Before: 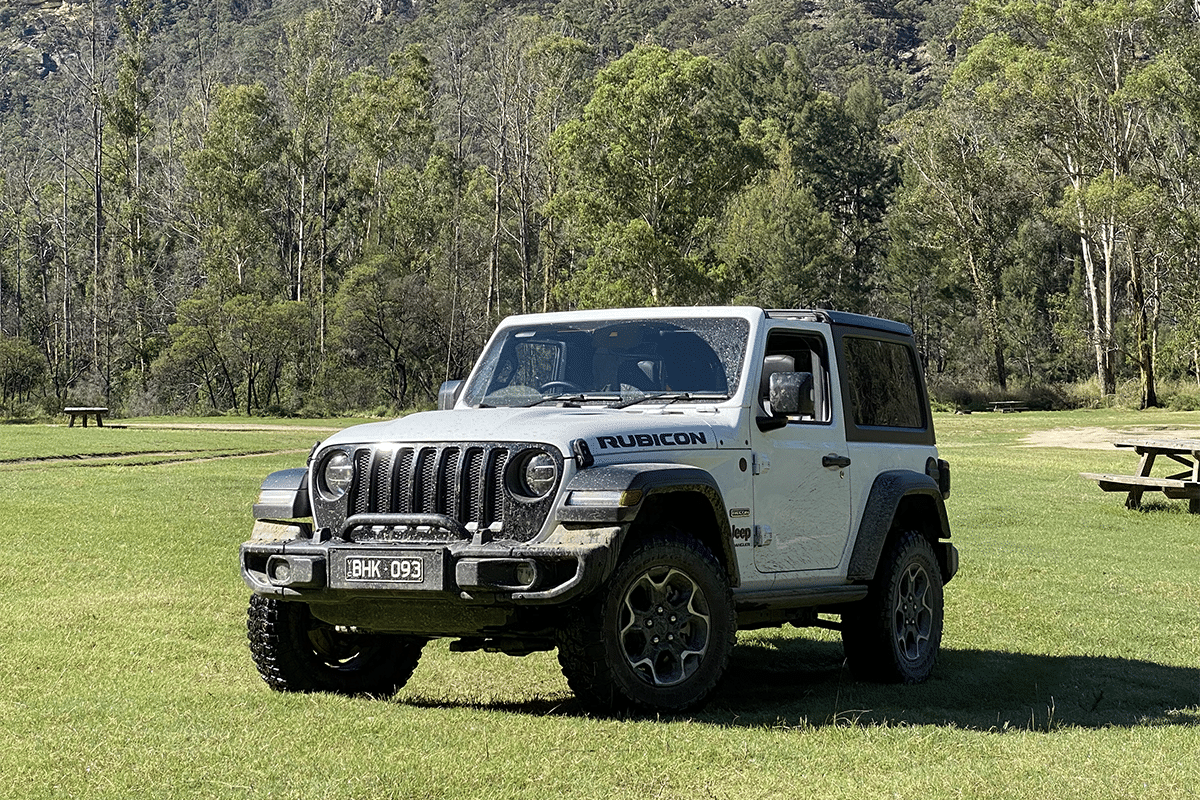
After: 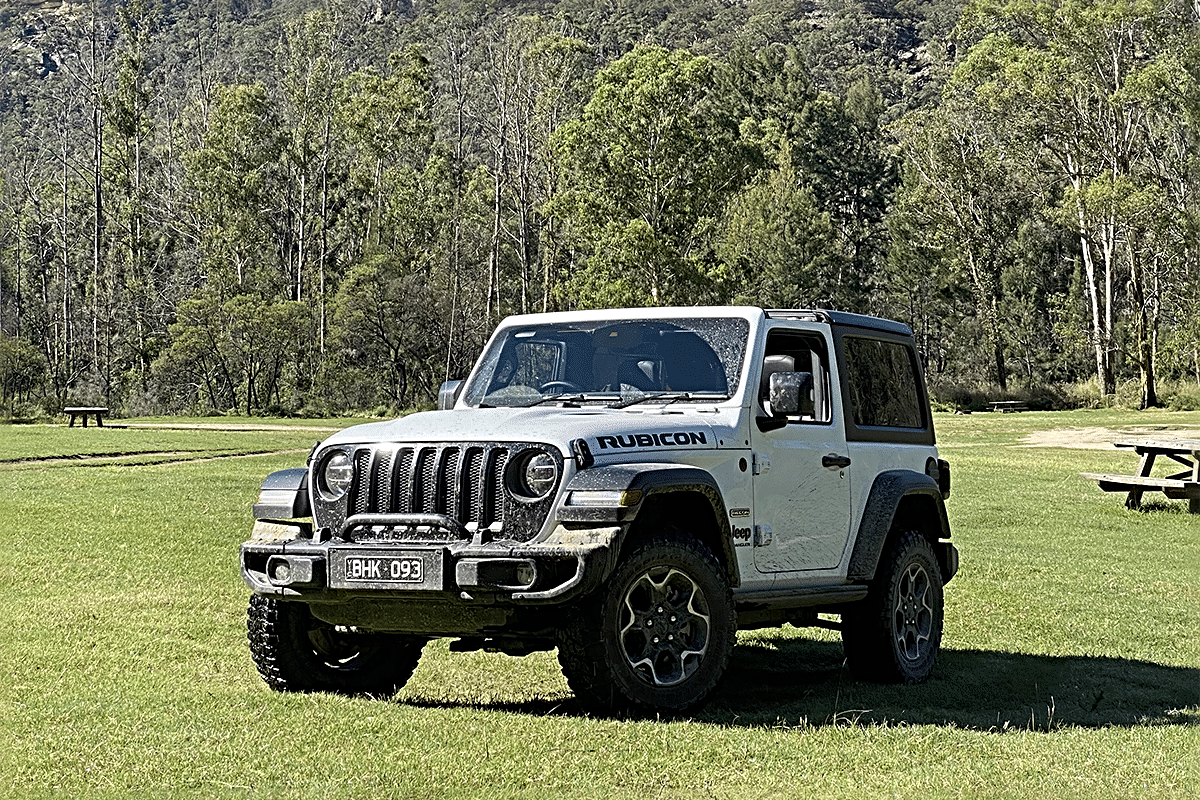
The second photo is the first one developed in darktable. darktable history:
sharpen: radius 4.834
